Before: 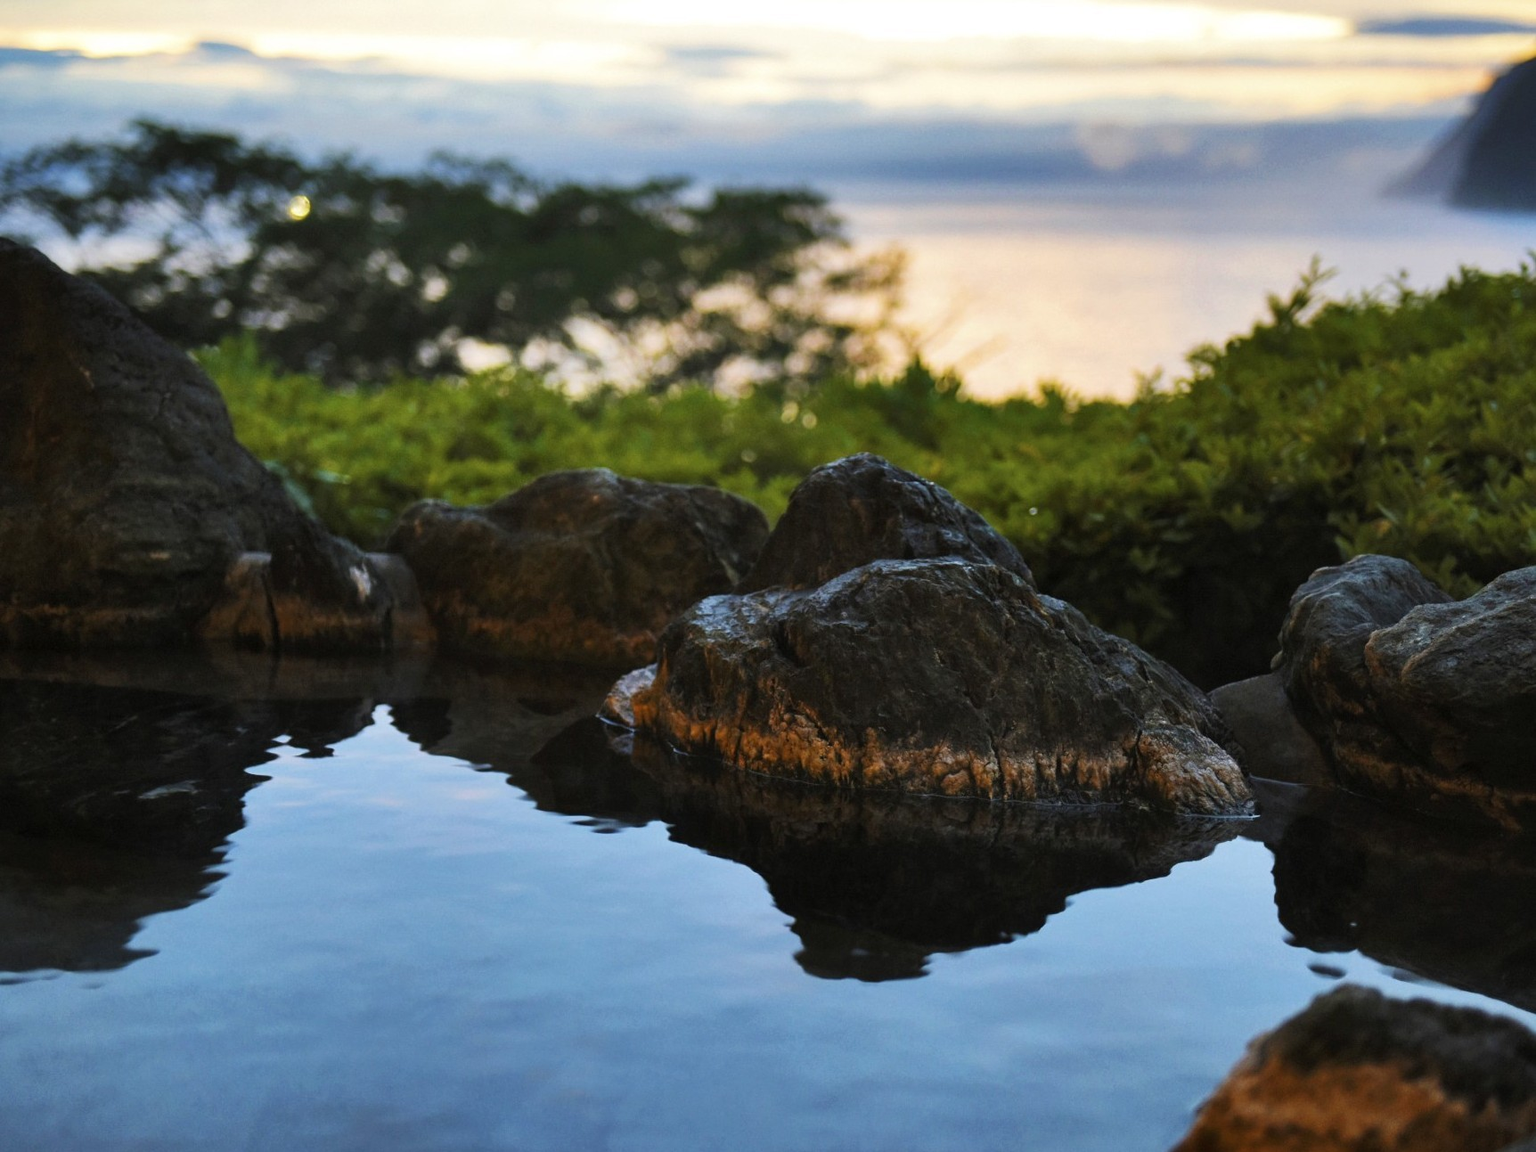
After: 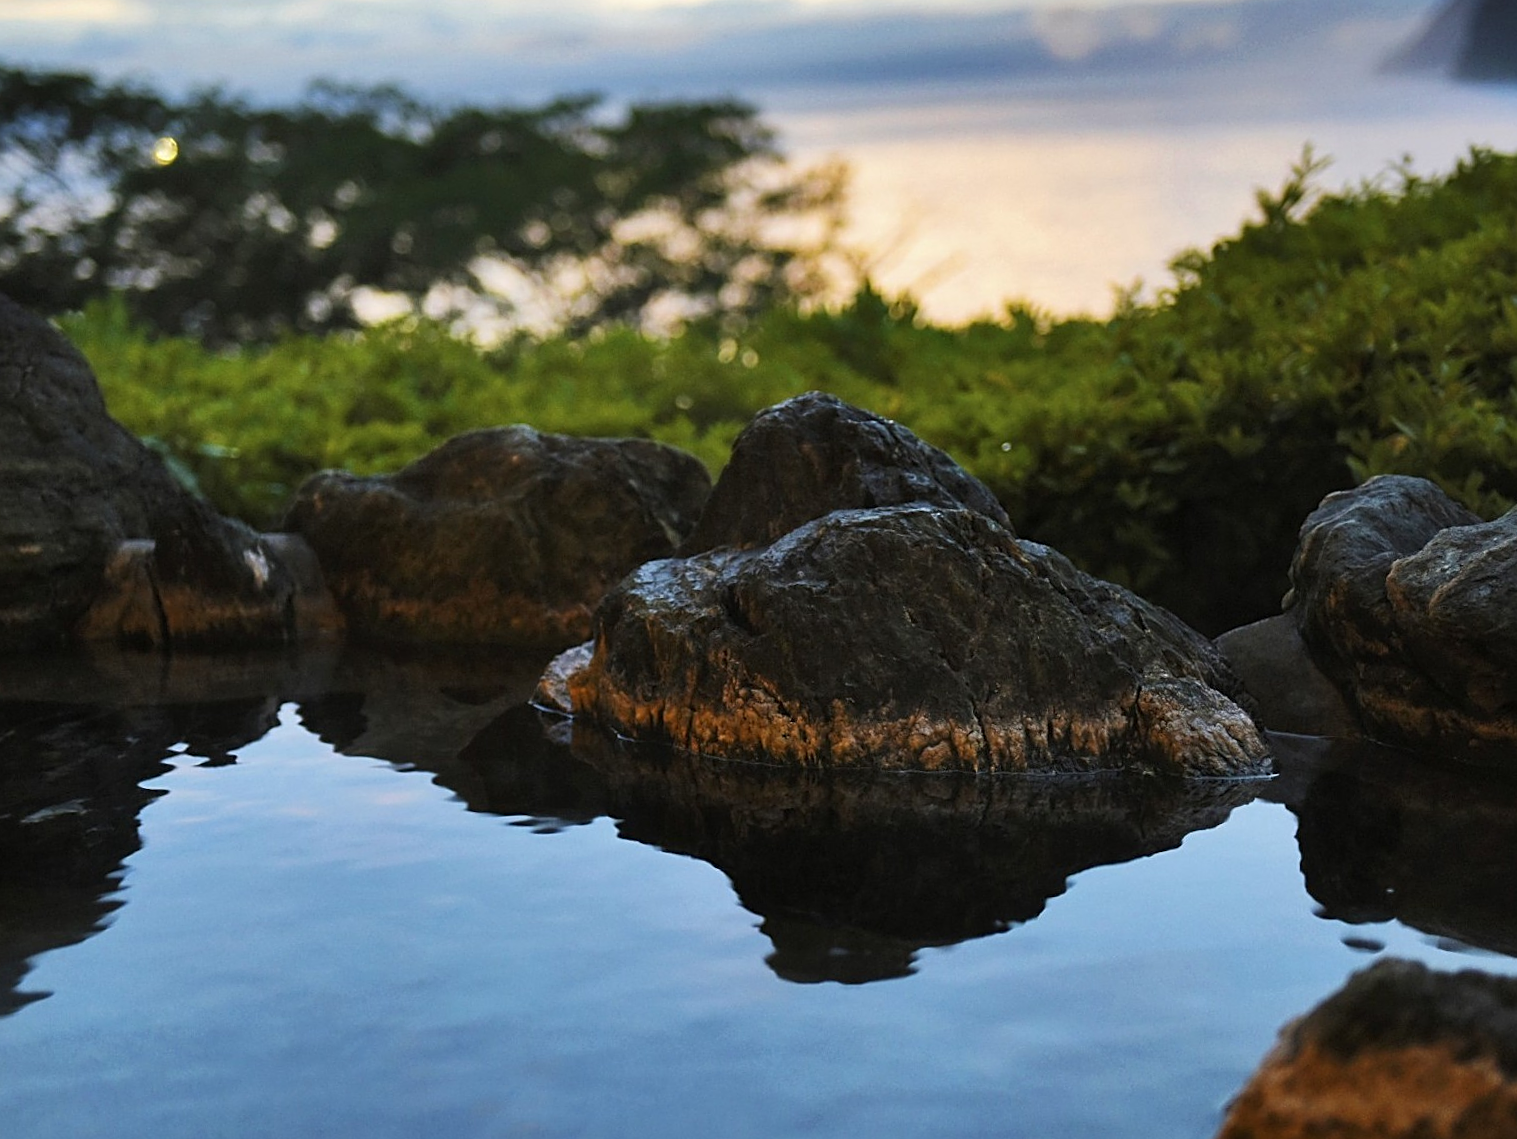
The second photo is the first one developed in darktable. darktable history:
sharpen: on, module defaults
crop and rotate: angle 3.08°, left 5.79%, top 5.689%
